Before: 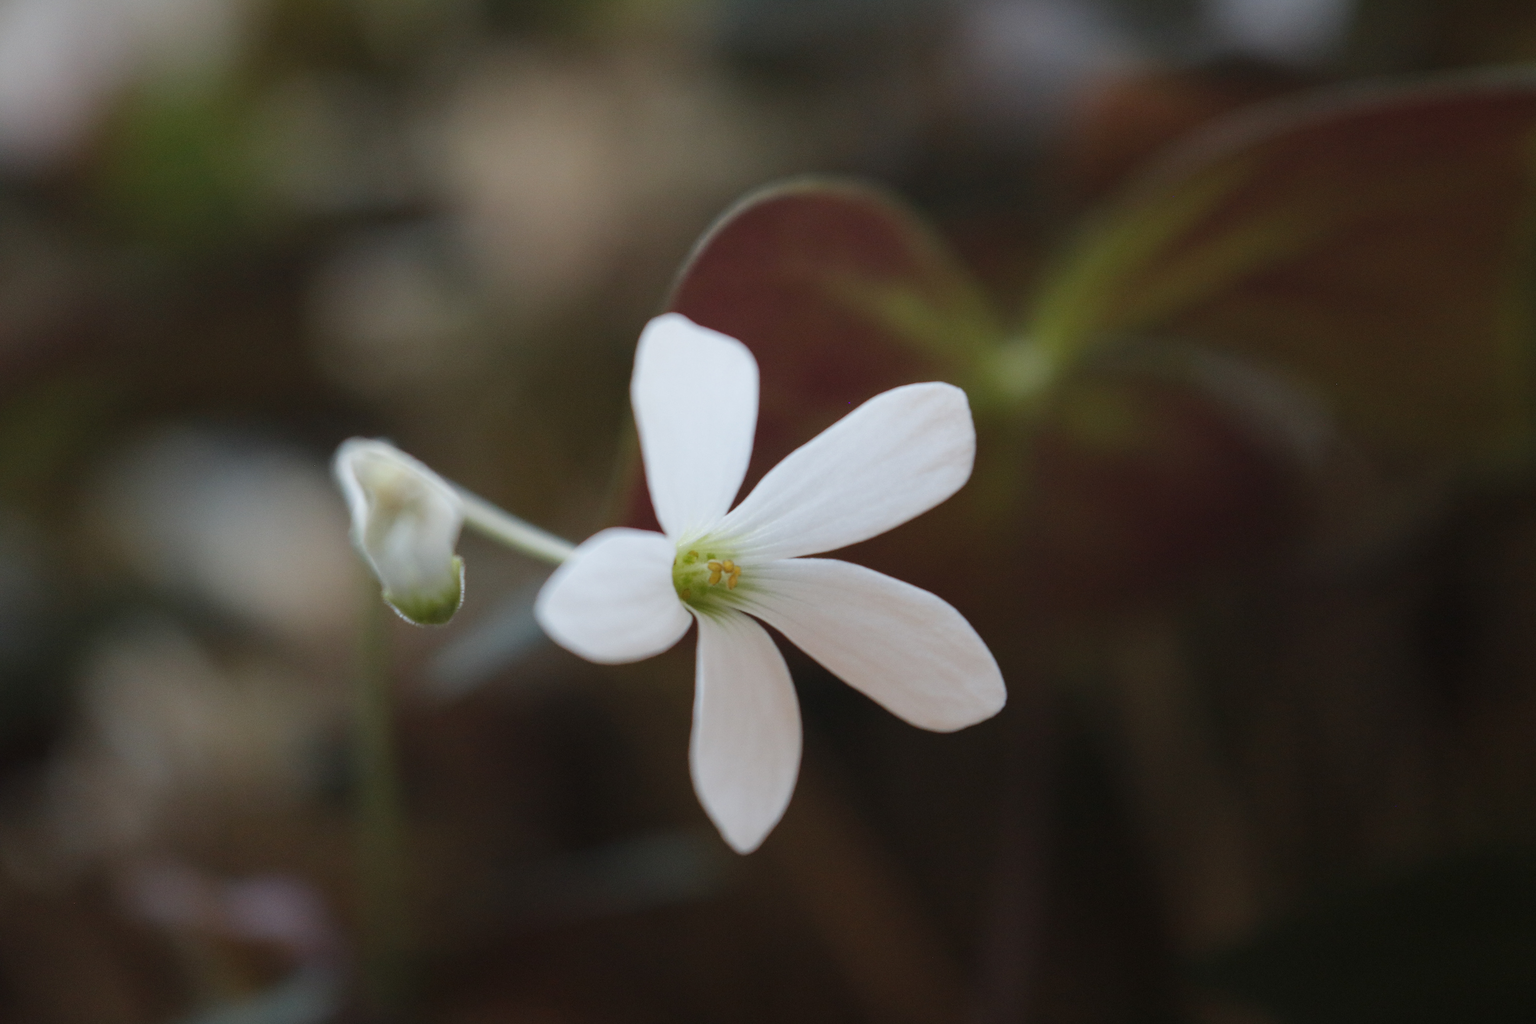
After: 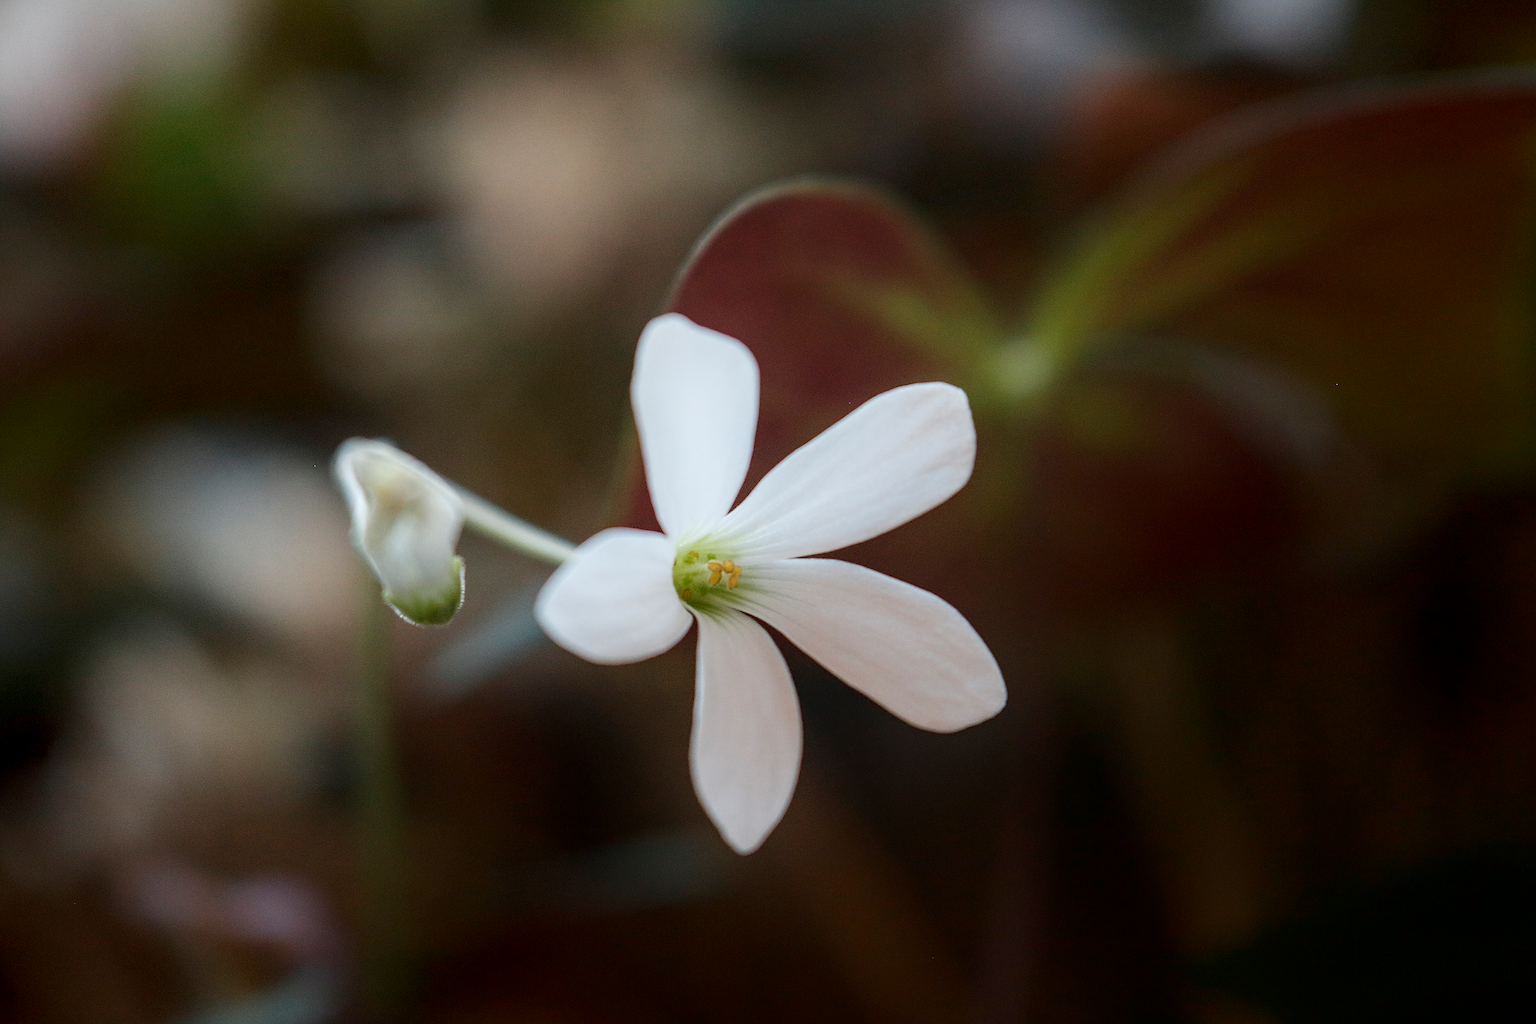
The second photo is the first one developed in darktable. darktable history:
shadows and highlights: shadows -40.2, highlights 64.39, soften with gaussian
local contrast: detail 130%
sharpen: radius 1.639, amount 1.277
